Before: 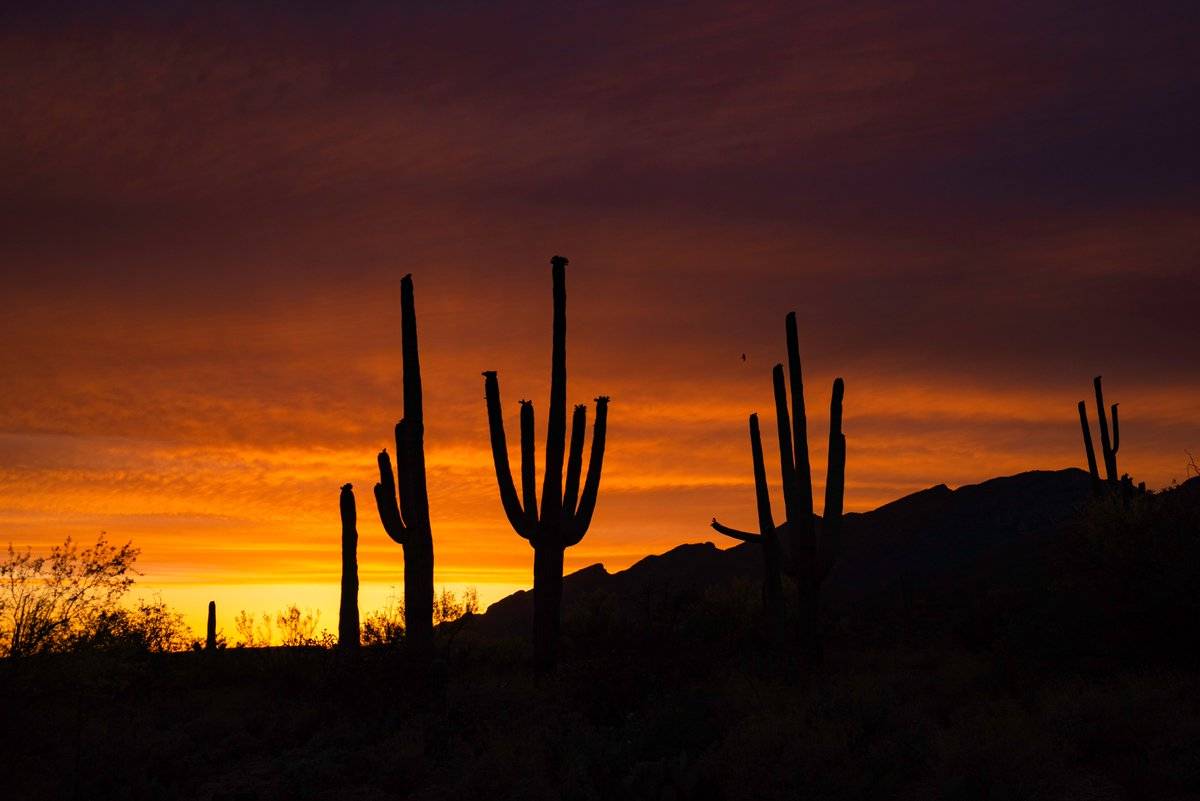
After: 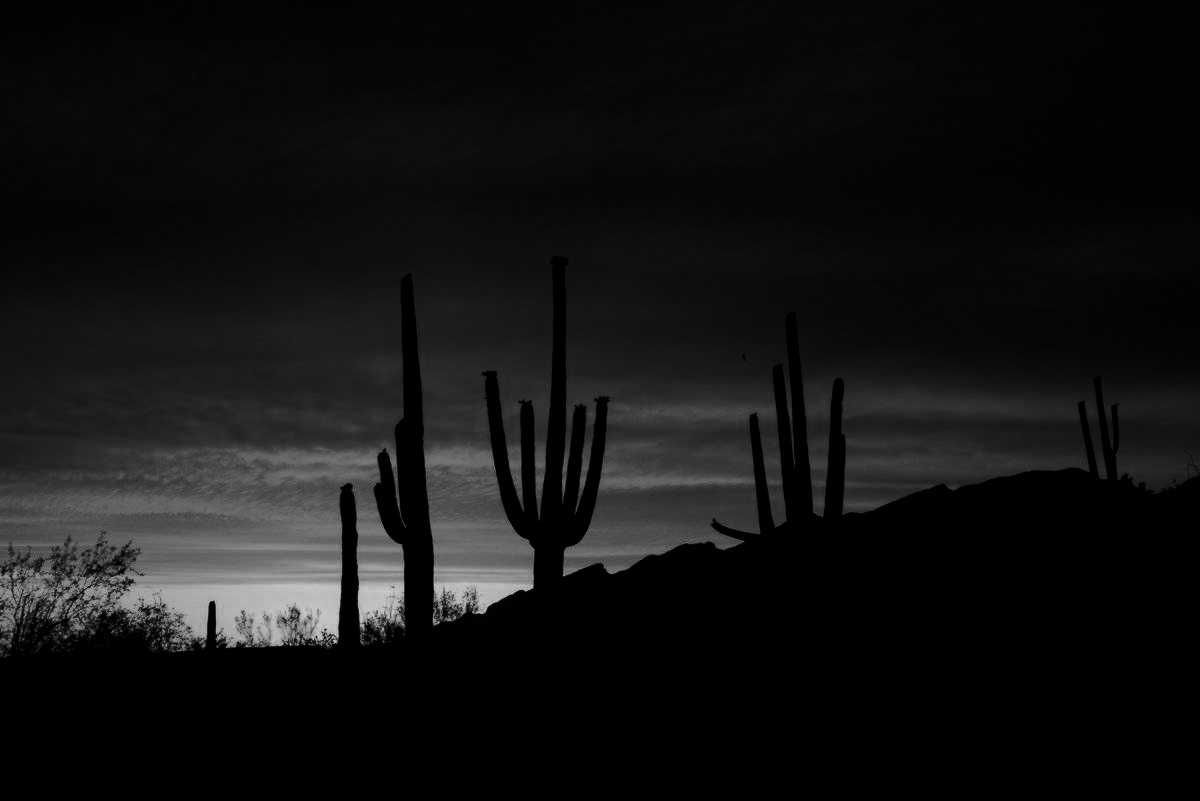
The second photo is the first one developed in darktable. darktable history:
color calibration: x 0.367, y 0.376, temperature 4372.25 K
contrast brightness saturation: contrast -0.03, brightness -0.59, saturation -1
